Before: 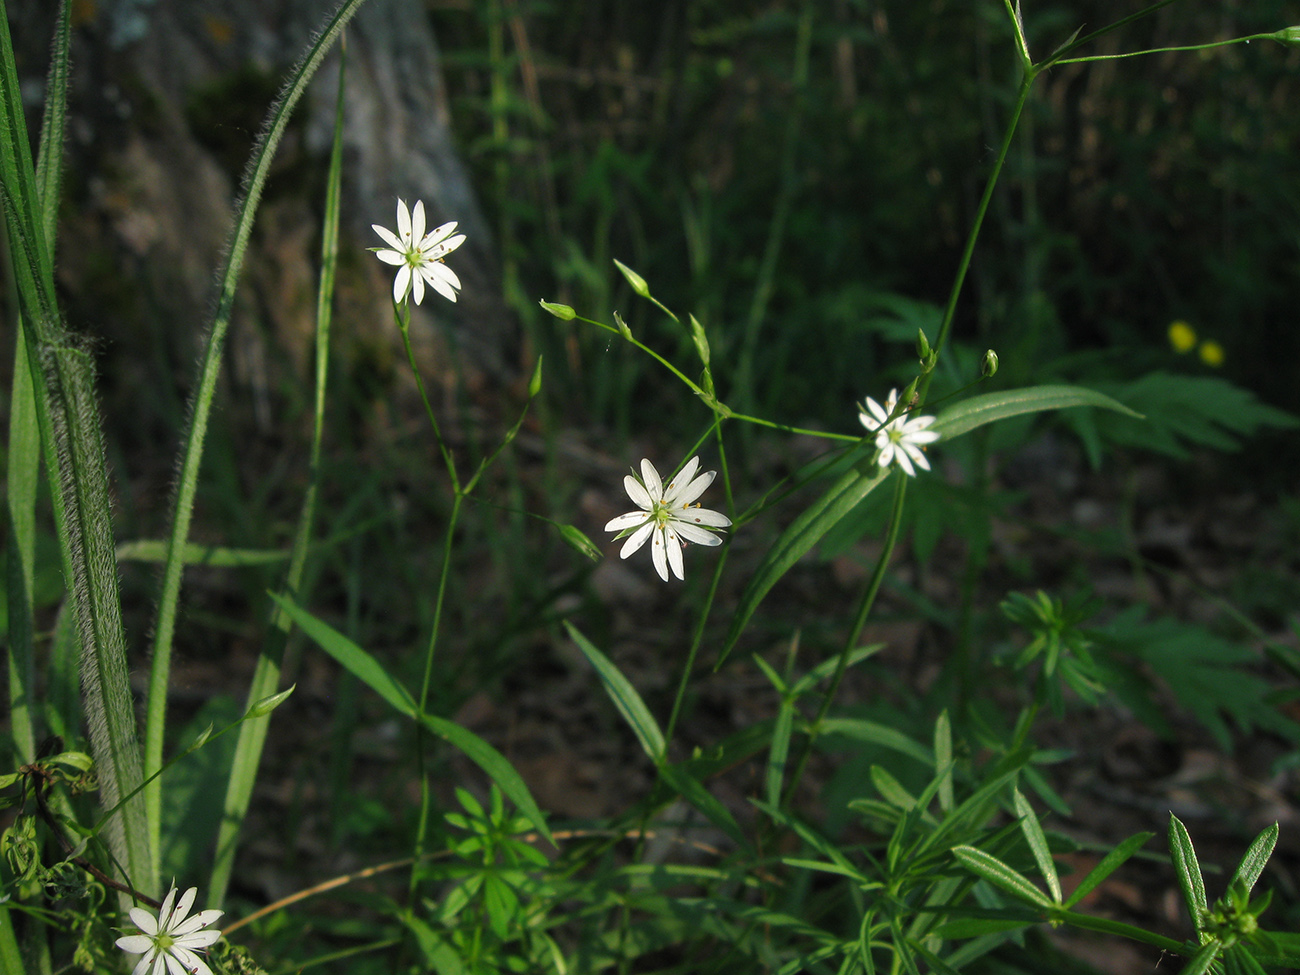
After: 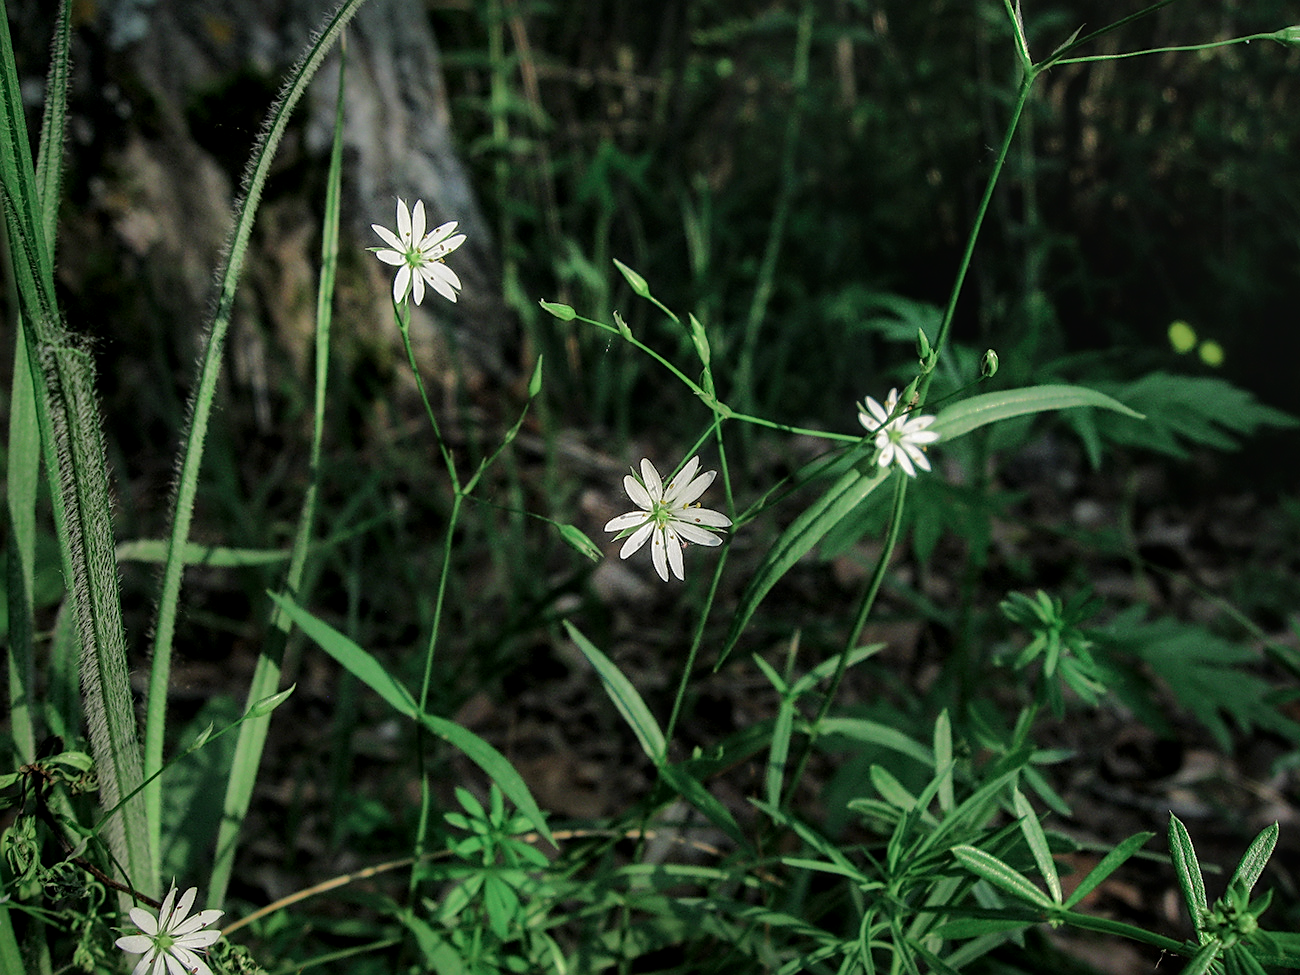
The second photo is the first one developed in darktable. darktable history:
tone curve: curves: ch0 [(0, 0) (0.003, 0.032) (0.011, 0.034) (0.025, 0.039) (0.044, 0.055) (0.069, 0.078) (0.1, 0.111) (0.136, 0.147) (0.177, 0.191) (0.224, 0.238) (0.277, 0.291) (0.335, 0.35) (0.399, 0.41) (0.468, 0.48) (0.543, 0.547) (0.623, 0.621) (0.709, 0.699) (0.801, 0.789) (0.898, 0.884) (1, 1)], color space Lab, independent channels, preserve colors none
local contrast: highlights 64%, shadows 54%, detail 168%, midtone range 0.514
shadows and highlights: shadows color adjustment 99.14%, highlights color adjustment 0.376%
tone equalizer: -8 EV -0.392 EV, -7 EV -0.373 EV, -6 EV -0.327 EV, -5 EV -0.245 EV, -3 EV 0.254 EV, -2 EV 0.305 EV, -1 EV 0.415 EV, +0 EV 0.43 EV
exposure: exposure -1 EV, compensate highlight preservation false
sharpen: on, module defaults
color zones: curves: ch2 [(0, 0.5) (0.143, 0.517) (0.286, 0.571) (0.429, 0.522) (0.571, 0.5) (0.714, 0.5) (0.857, 0.5) (1, 0.5)]
